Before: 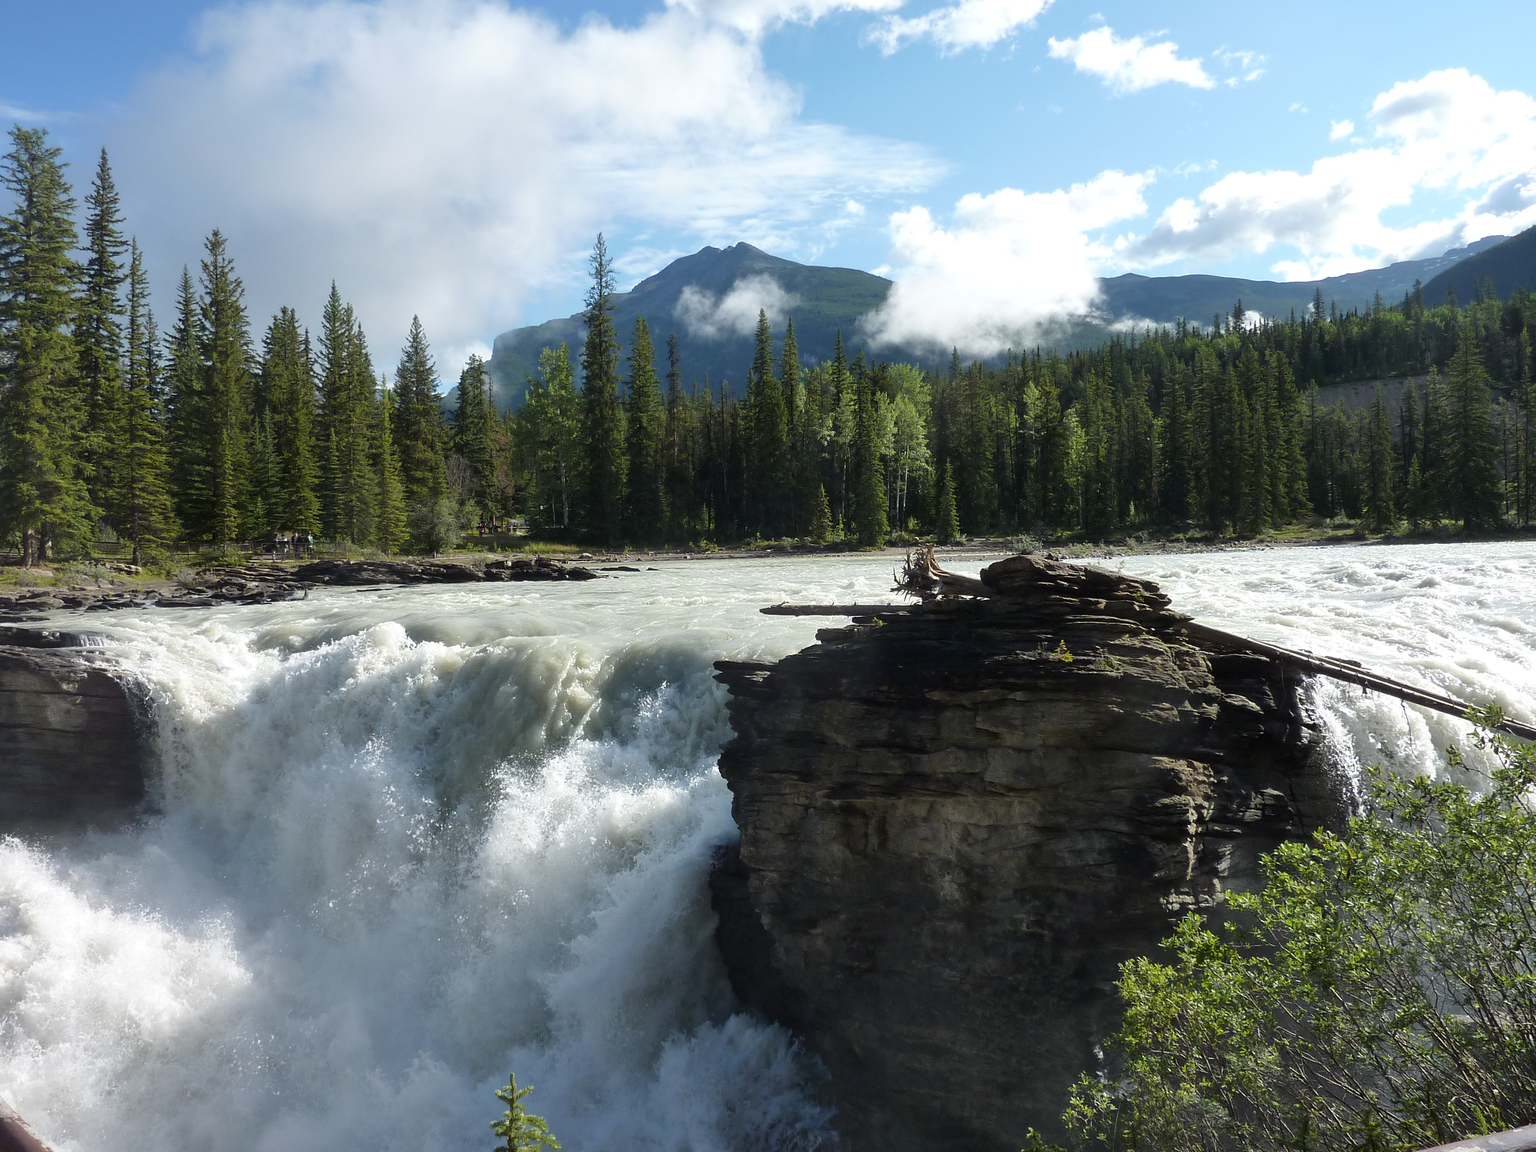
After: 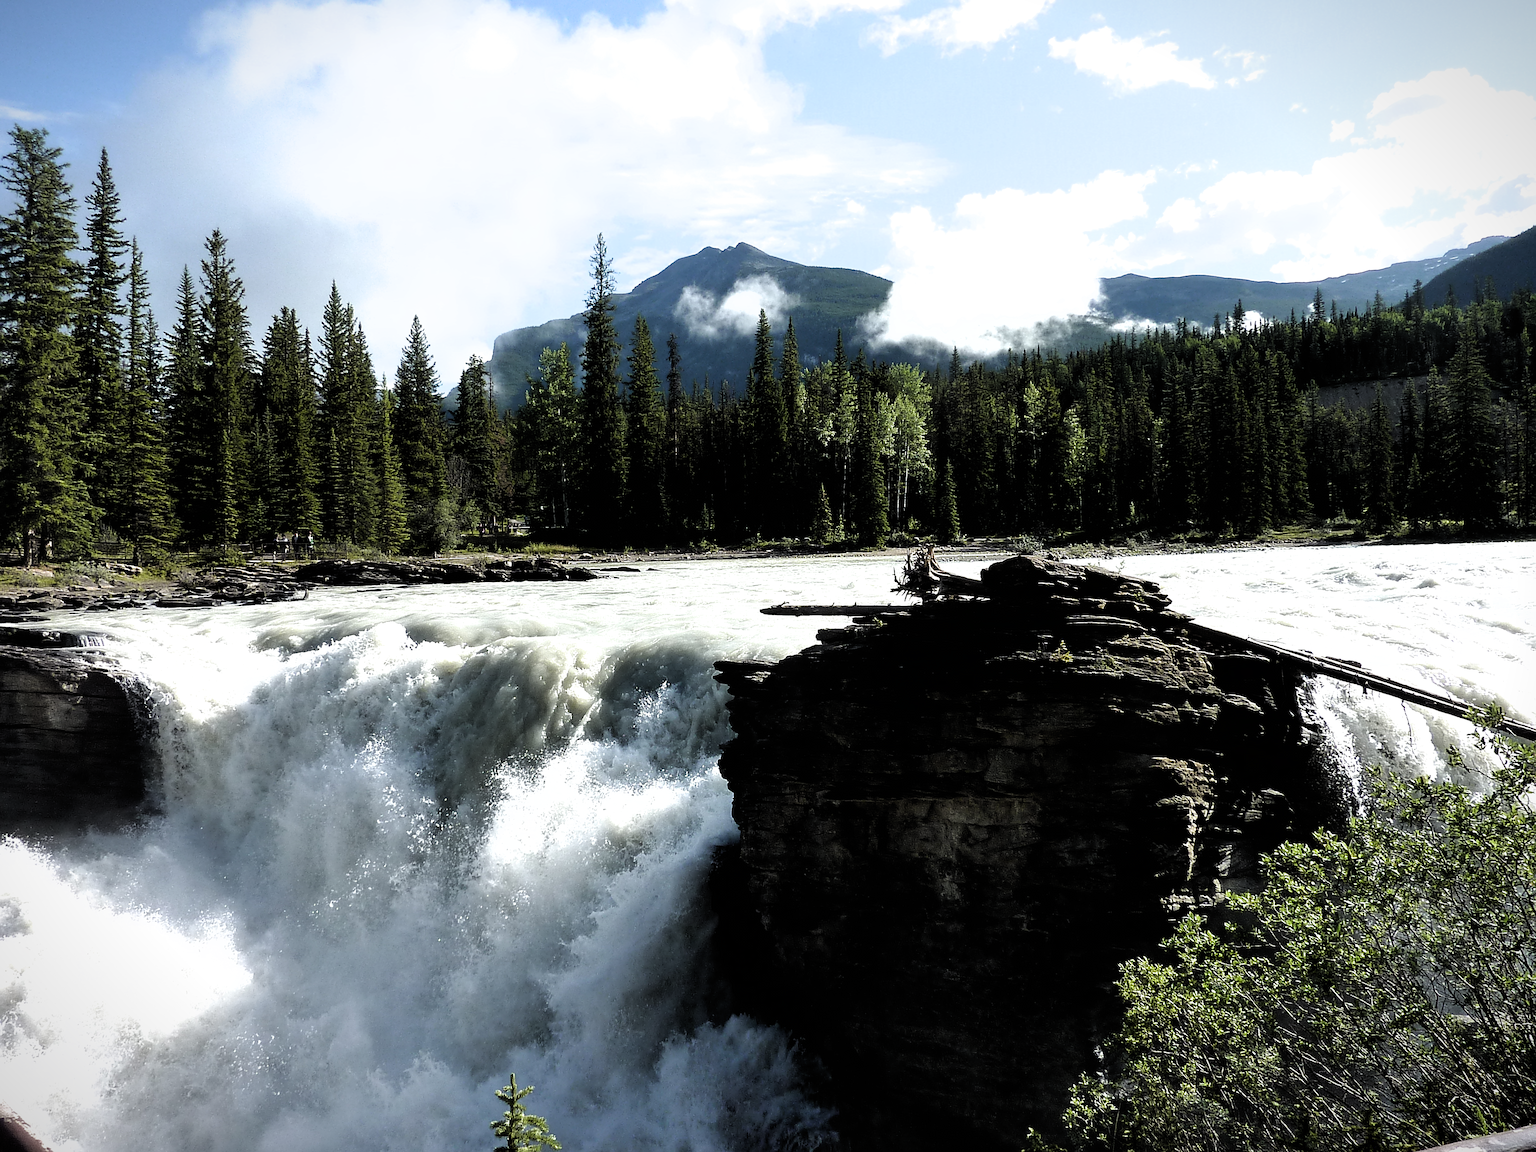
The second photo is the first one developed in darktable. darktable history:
vignetting: fall-off start 97.14%, saturation 0.038, width/height ratio 1.182, unbound false
filmic rgb: black relative exposure -8.29 EV, white relative exposure 2.24 EV, threshold 2.99 EV, hardness 7.05, latitude 84.77%, contrast 1.681, highlights saturation mix -3.6%, shadows ↔ highlights balance -2.28%, color science v6 (2022), enable highlight reconstruction true
sharpen: on, module defaults
